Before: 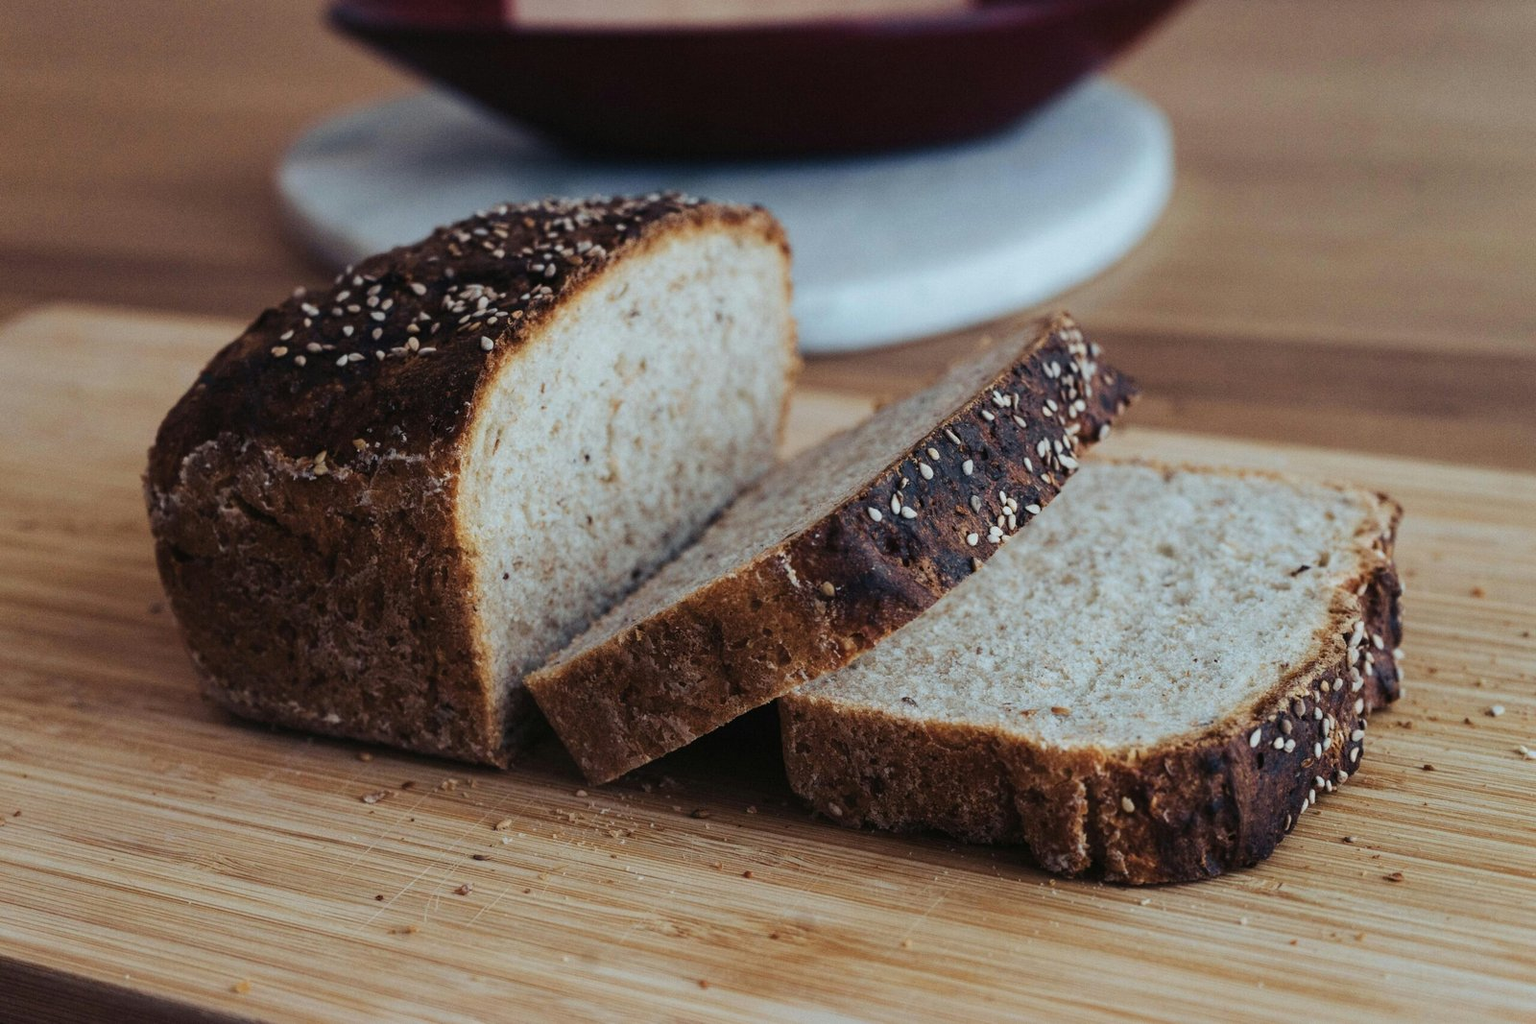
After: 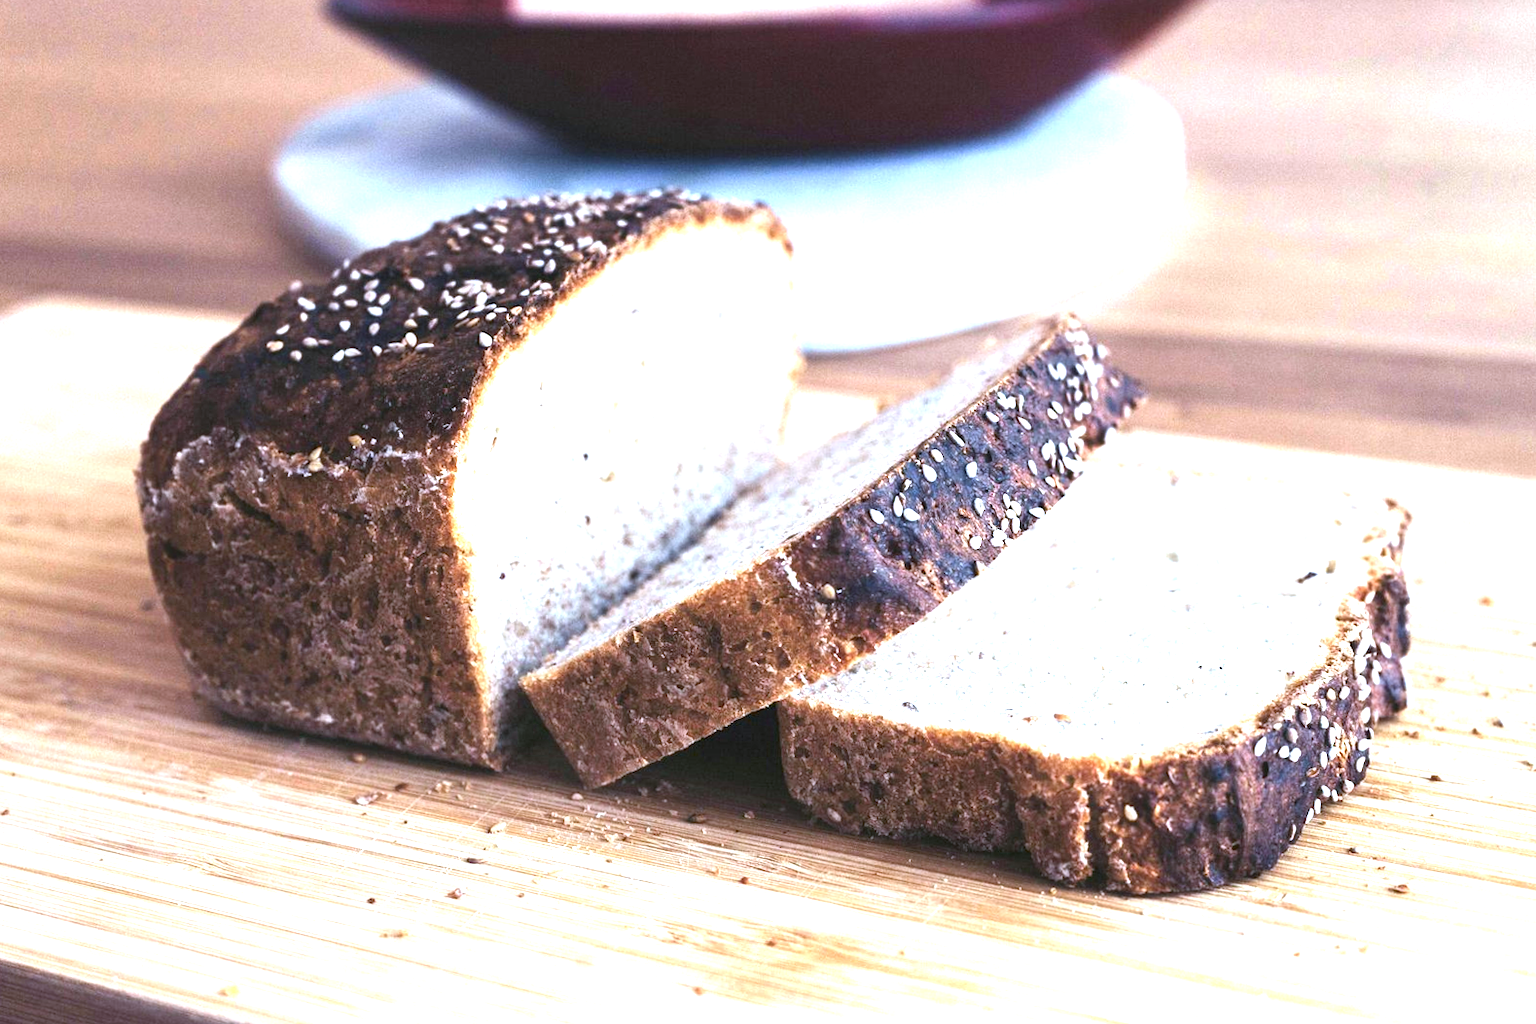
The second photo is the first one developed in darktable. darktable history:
crop and rotate: angle -0.5°
exposure: black level correction 0, exposure 2.138 EV, compensate exposure bias true, compensate highlight preservation false
tone equalizer: on, module defaults
white balance: red 0.948, green 1.02, blue 1.176
